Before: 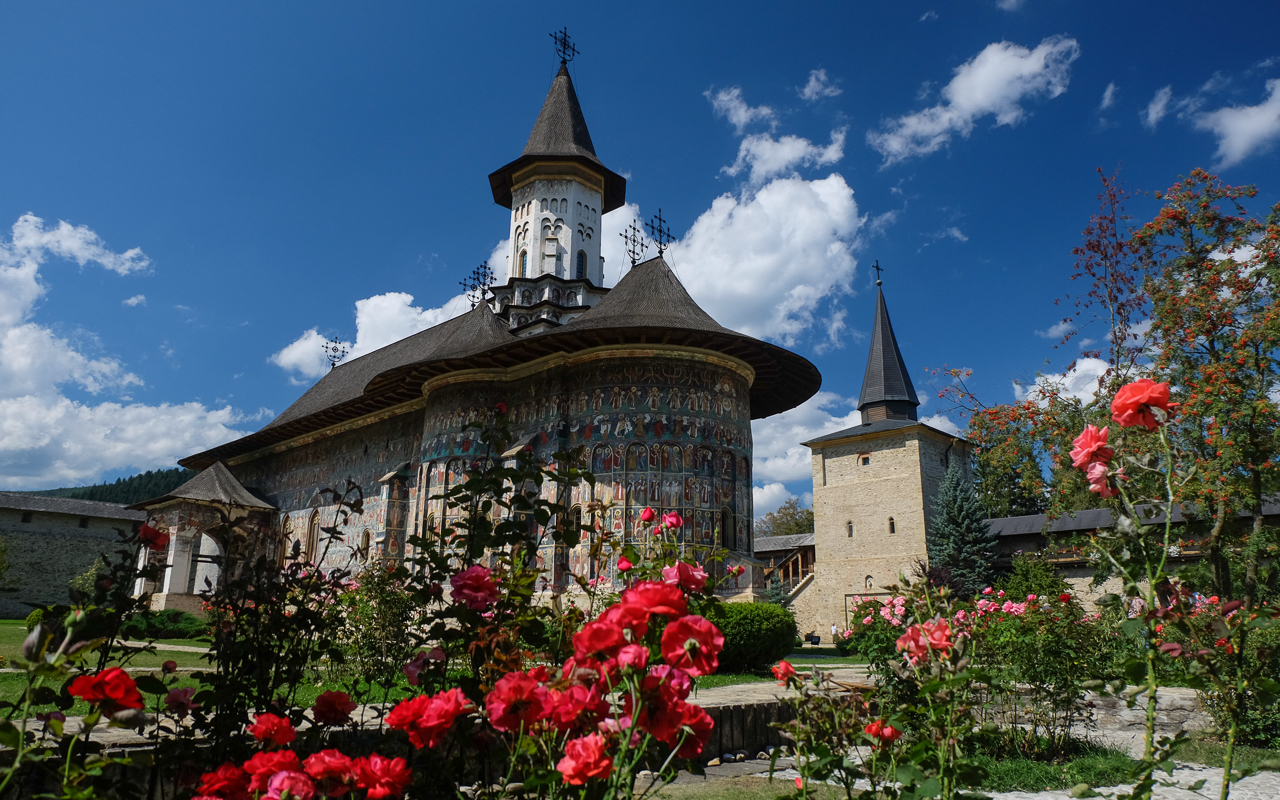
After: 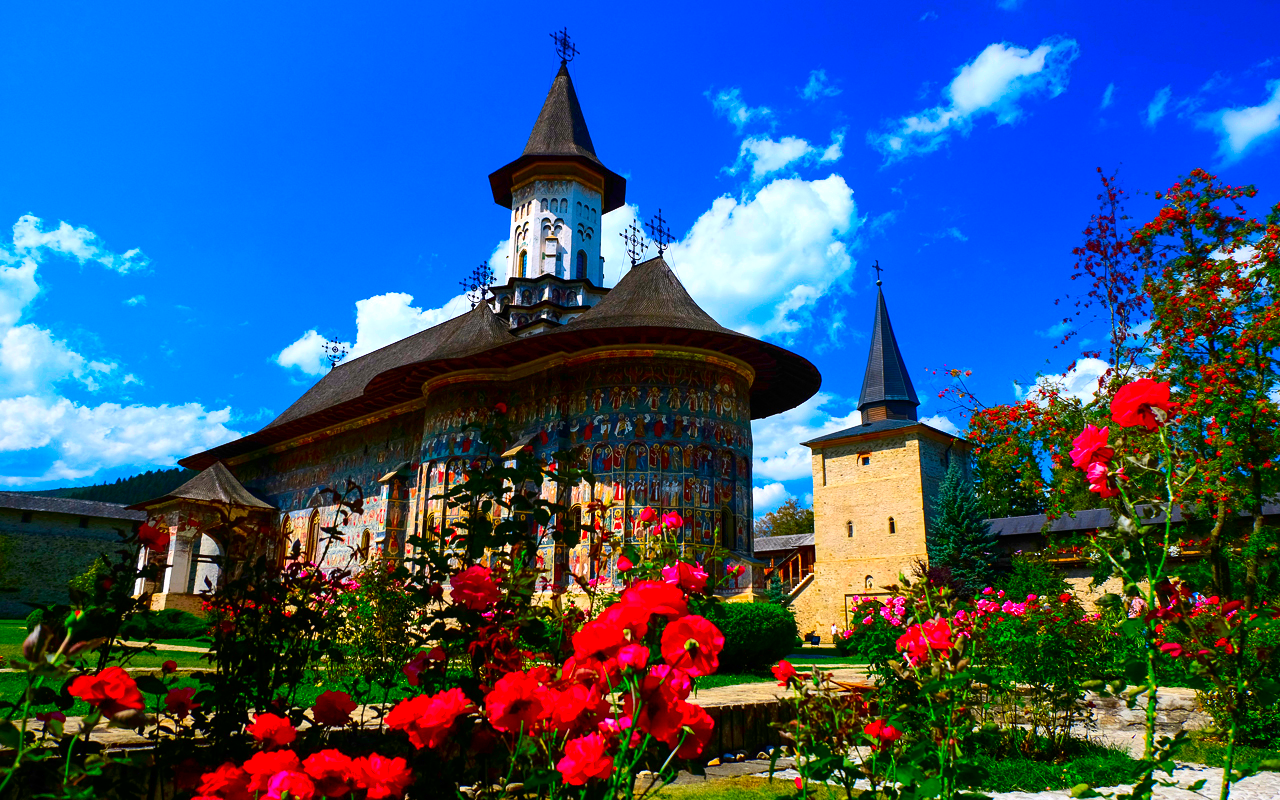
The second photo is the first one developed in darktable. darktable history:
color correction: highlights a* 1.55, highlights b* -1.75, saturation 2.5
exposure: black level correction 0.001, exposure 0.498 EV, compensate highlight preservation false
contrast brightness saturation: contrast 0.188, brightness -0.11, saturation 0.21
